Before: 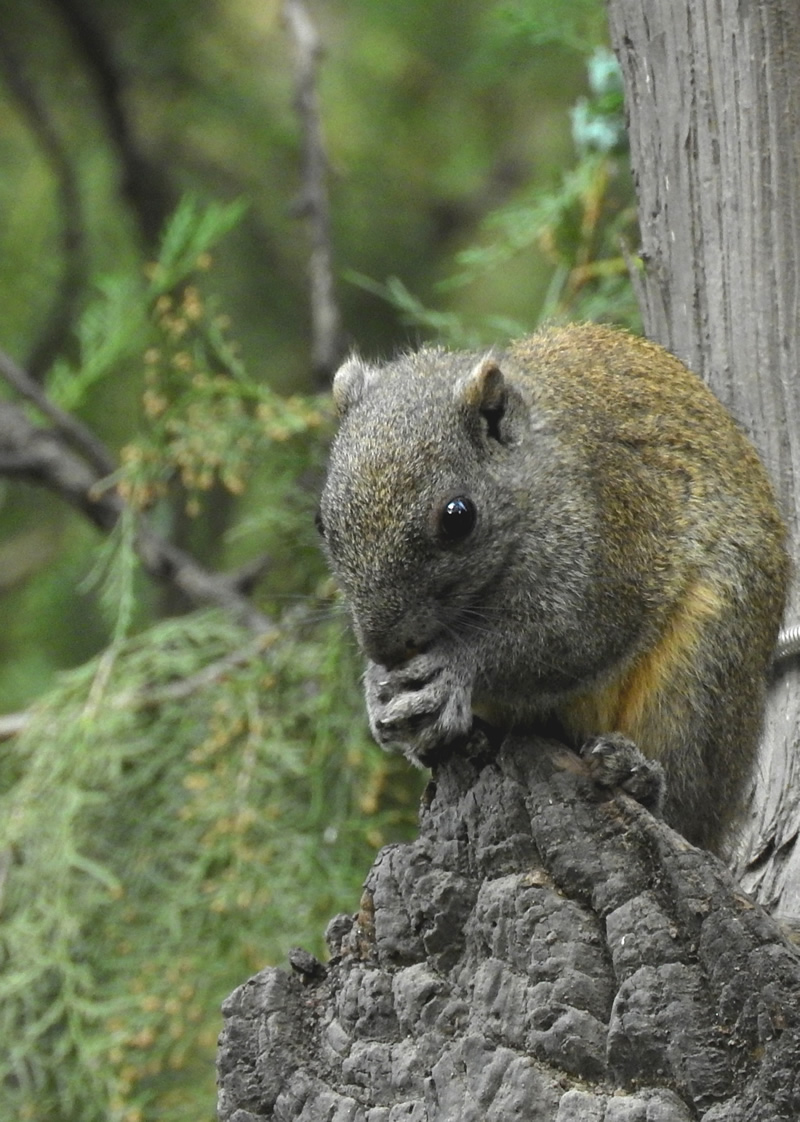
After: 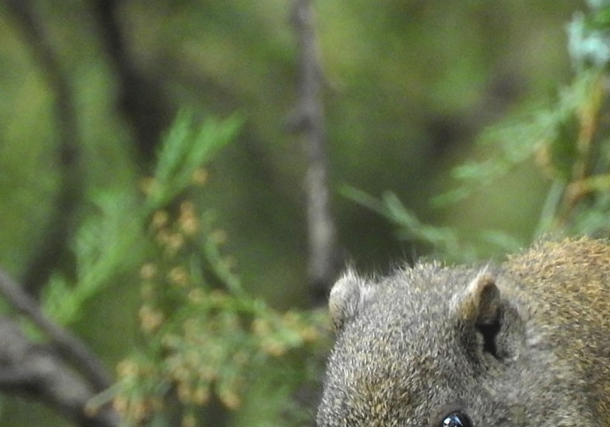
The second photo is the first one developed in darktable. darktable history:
exposure: compensate highlight preservation false
crop: left 0.579%, top 7.627%, right 23.167%, bottom 54.275%
